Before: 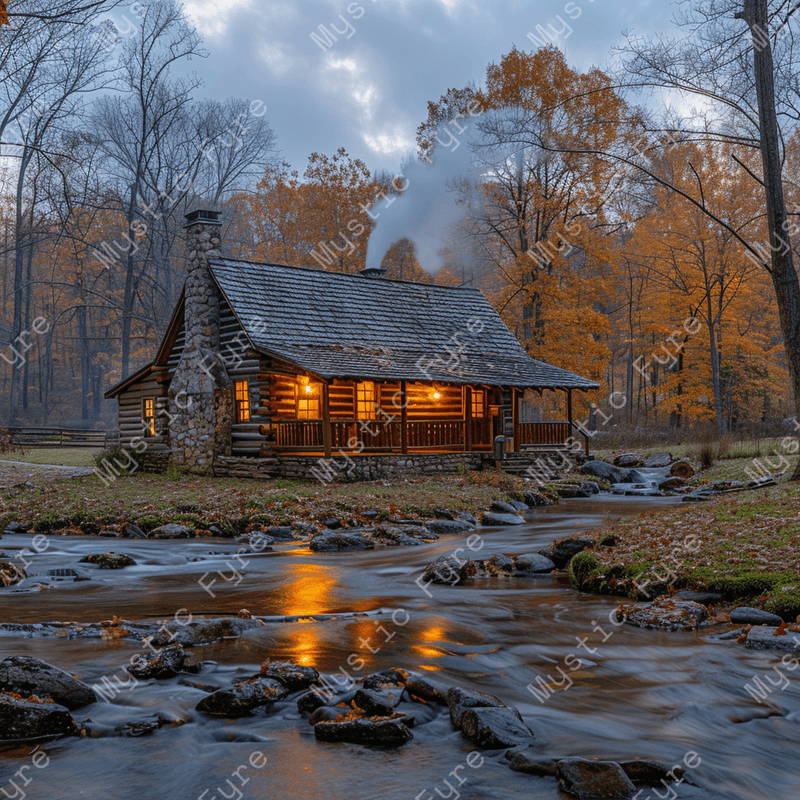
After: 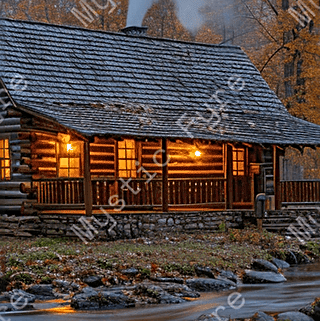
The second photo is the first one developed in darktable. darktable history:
crop: left 29.984%, top 30.341%, right 29.979%, bottom 29.524%
sharpen: on, module defaults
